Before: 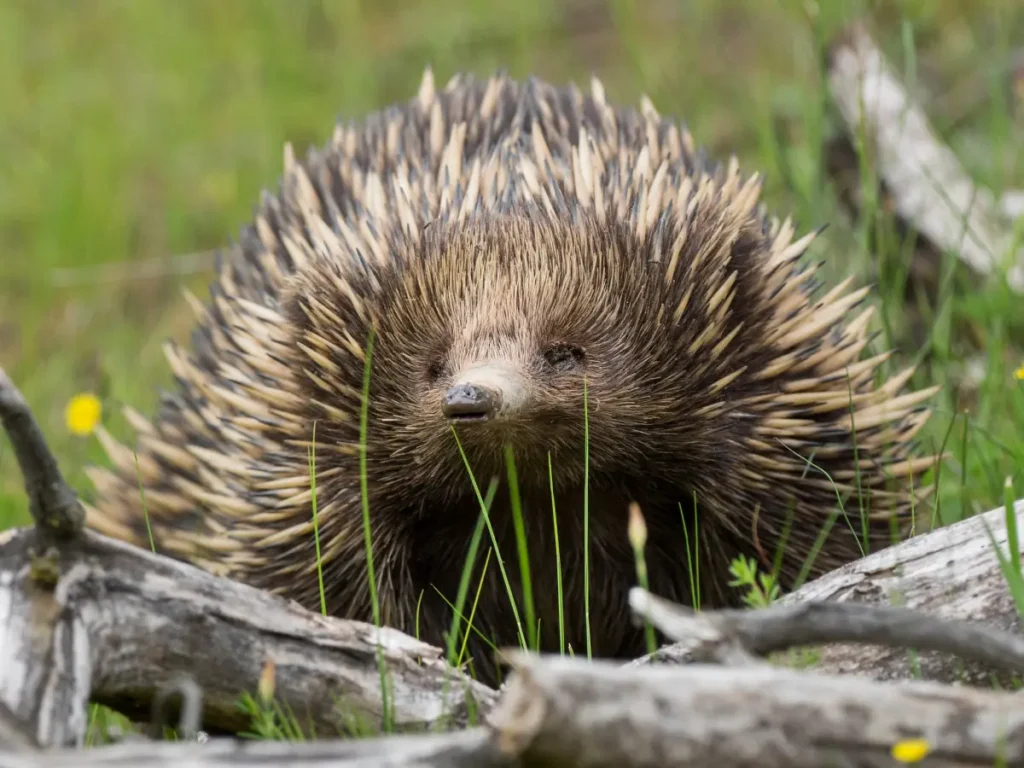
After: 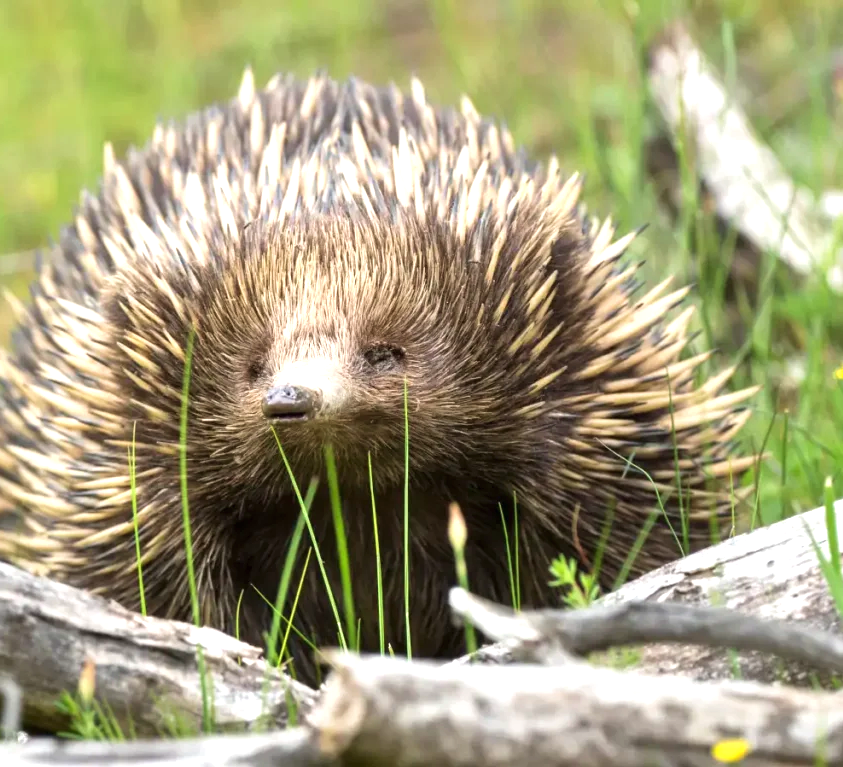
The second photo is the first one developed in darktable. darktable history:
crop: left 17.582%, bottom 0.031%
exposure: black level correction 0, exposure 0.9 EV, compensate exposure bias true, compensate highlight preservation false
shadows and highlights: shadows 12, white point adjustment 1.2, highlights -0.36, soften with gaussian
velvia: strength 15%
